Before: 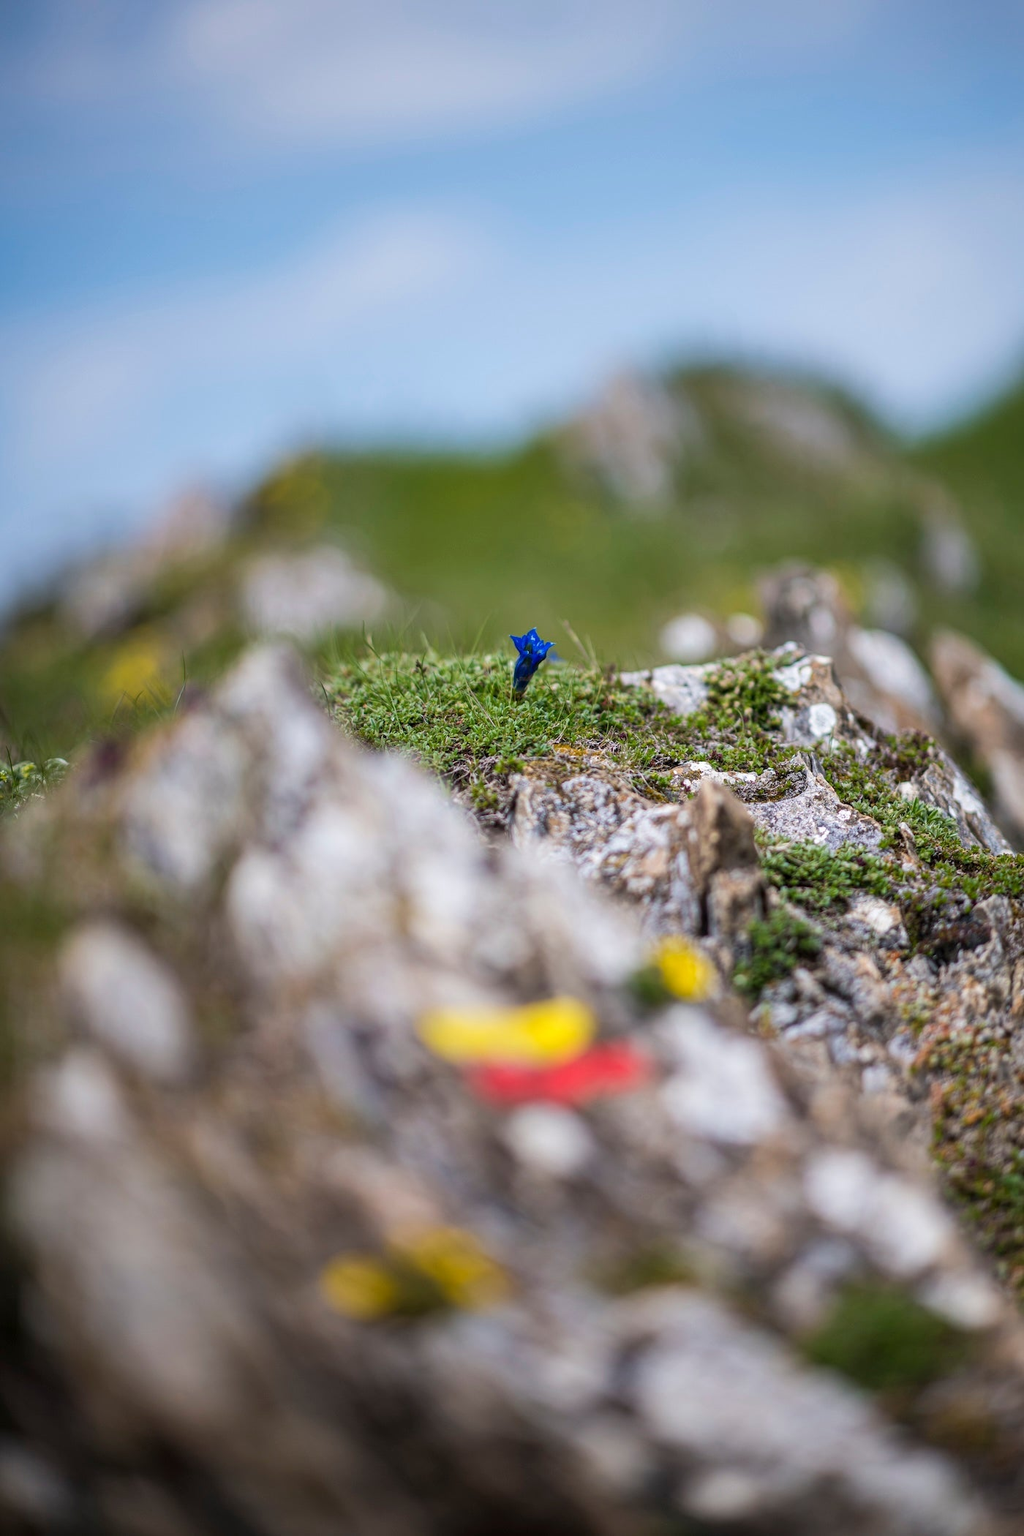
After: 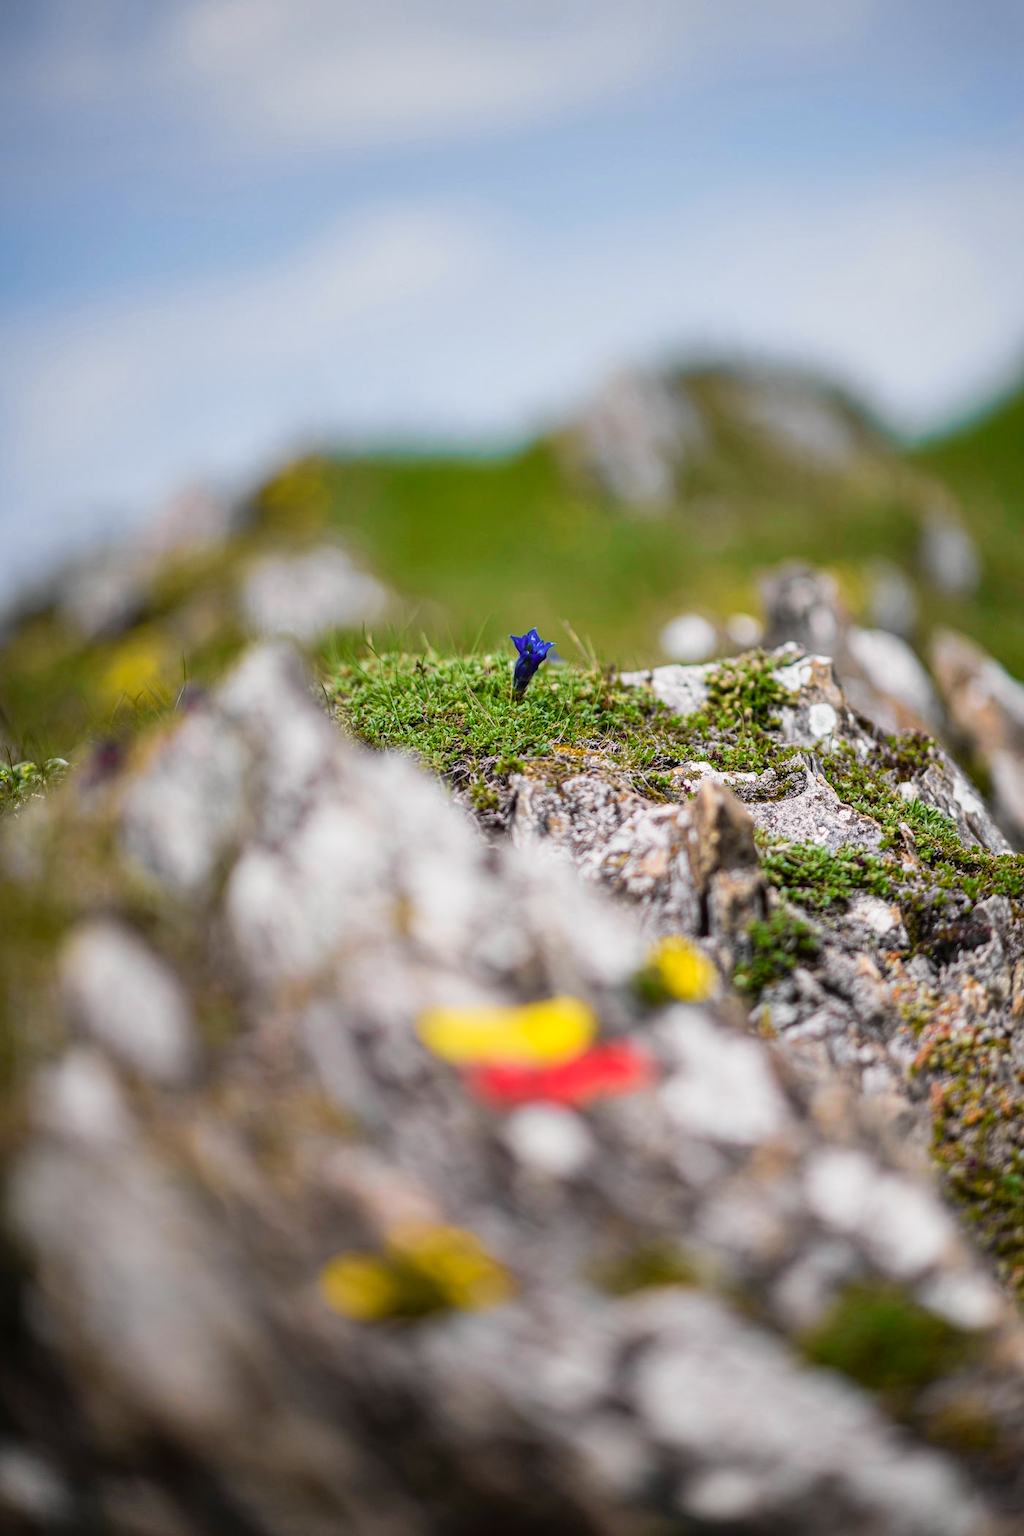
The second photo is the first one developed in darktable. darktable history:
tone curve: curves: ch0 [(0, 0.008) (0.107, 0.083) (0.283, 0.287) (0.461, 0.498) (0.64, 0.691) (0.822, 0.869) (0.998, 0.978)]; ch1 [(0, 0) (0.323, 0.339) (0.438, 0.422) (0.473, 0.487) (0.502, 0.502) (0.527, 0.53) (0.561, 0.583) (0.608, 0.629) (0.669, 0.704) (0.859, 0.899) (1, 1)]; ch2 [(0, 0) (0.33, 0.347) (0.421, 0.456) (0.473, 0.498) (0.502, 0.504) (0.522, 0.524) (0.549, 0.567) (0.585, 0.627) (0.676, 0.724) (1, 1)], color space Lab, independent channels, preserve colors none
shadows and highlights: shadows 36.86, highlights -27.15, soften with gaussian
